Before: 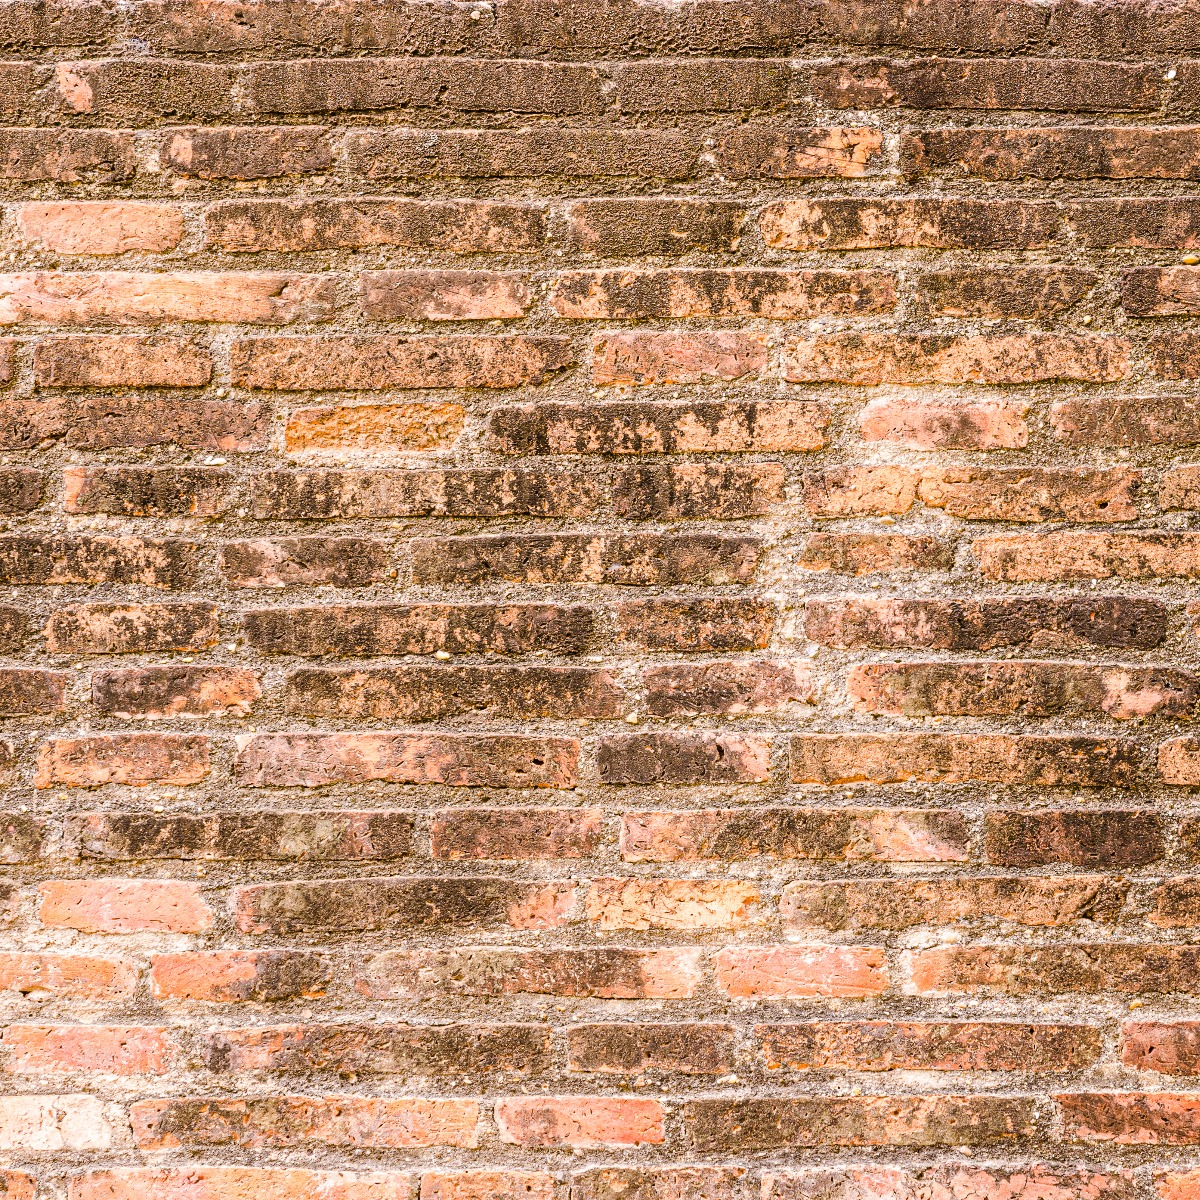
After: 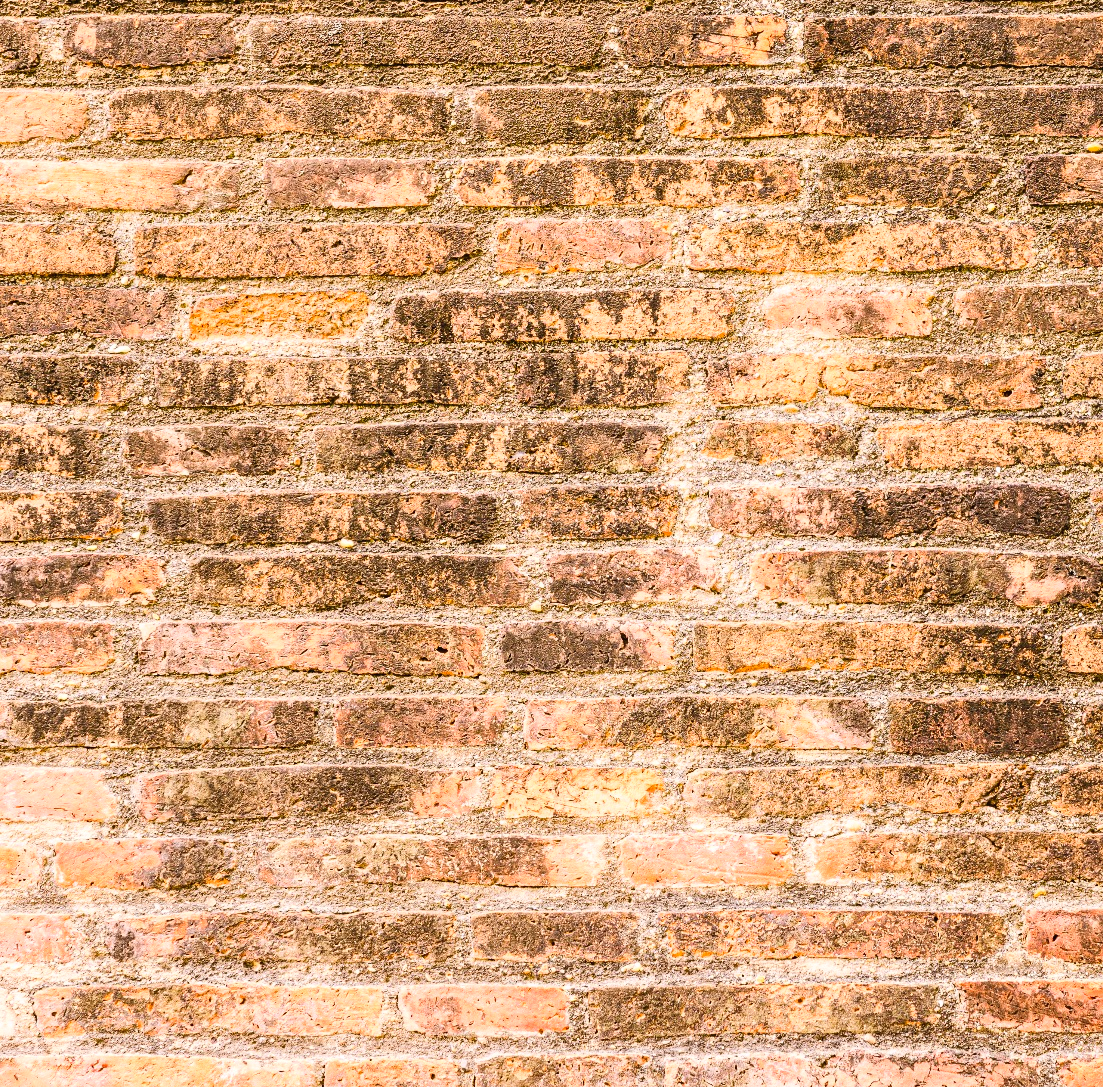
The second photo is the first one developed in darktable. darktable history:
crop and rotate: left 8.005%, top 9.334%
contrast brightness saturation: contrast 0.203, brightness 0.155, saturation 0.229
